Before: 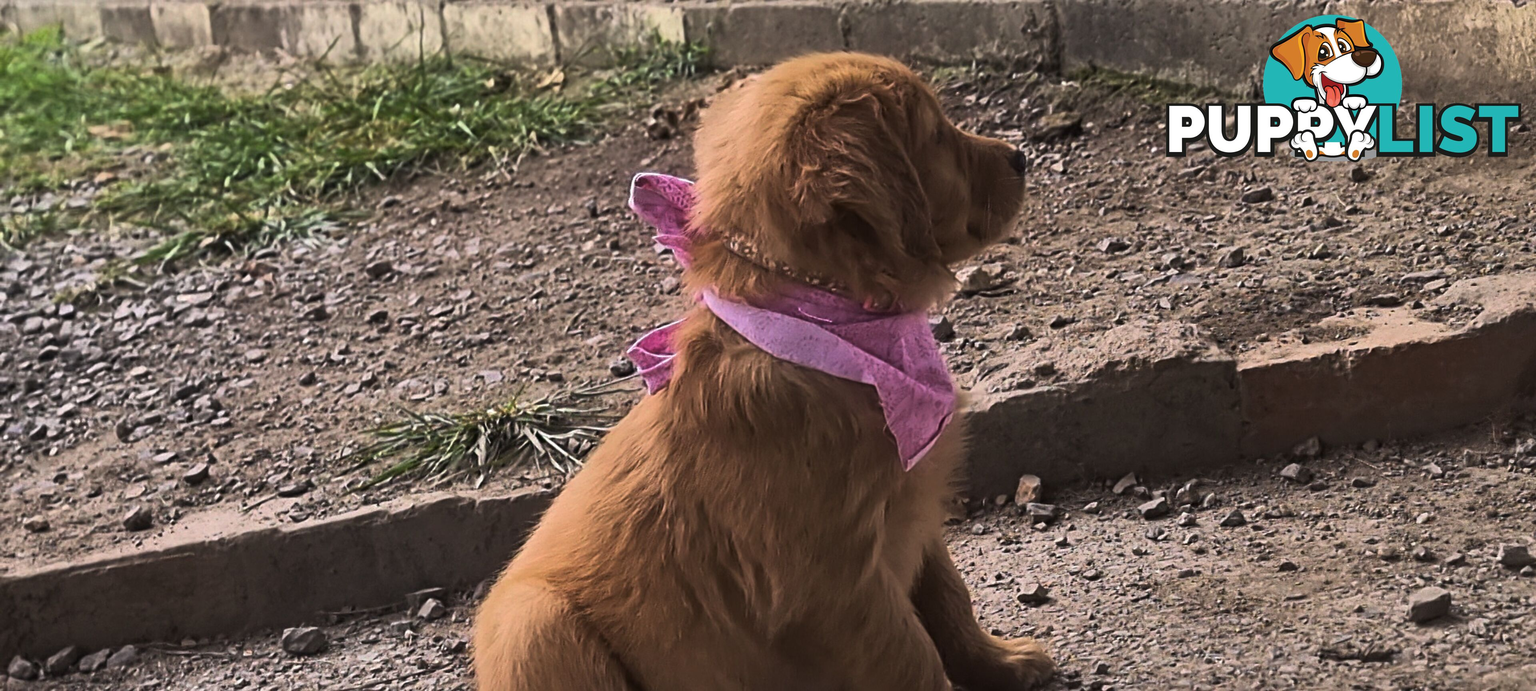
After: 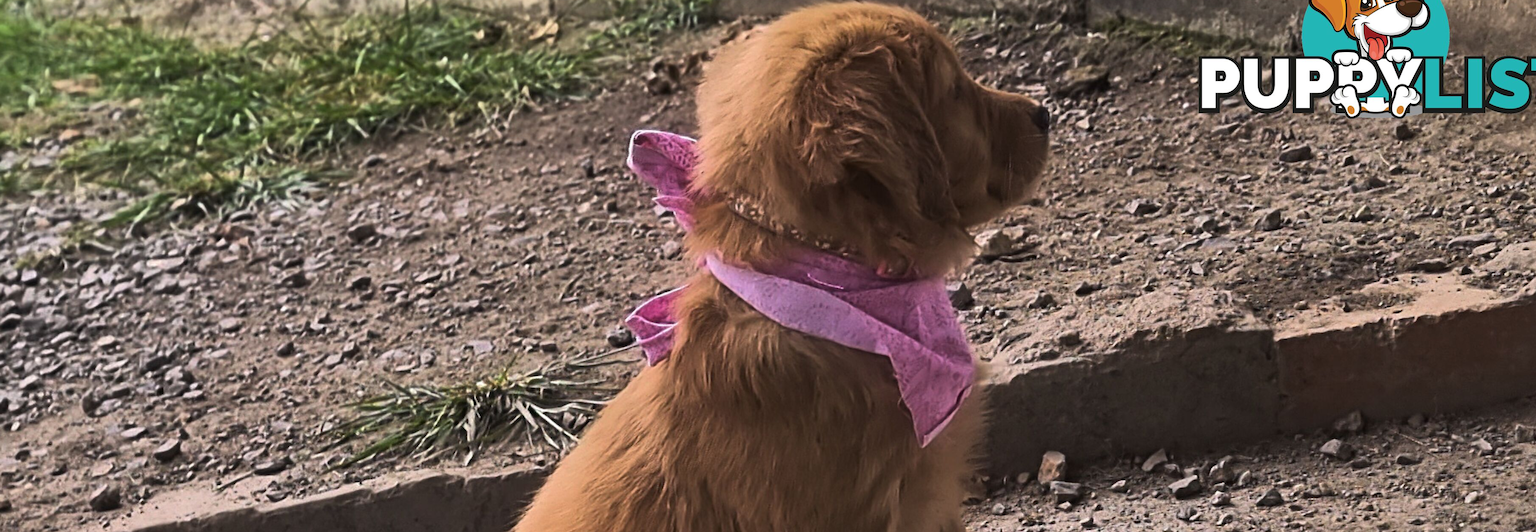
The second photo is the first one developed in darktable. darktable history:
crop: left 2.575%, top 7.356%, right 3.379%, bottom 20.248%
